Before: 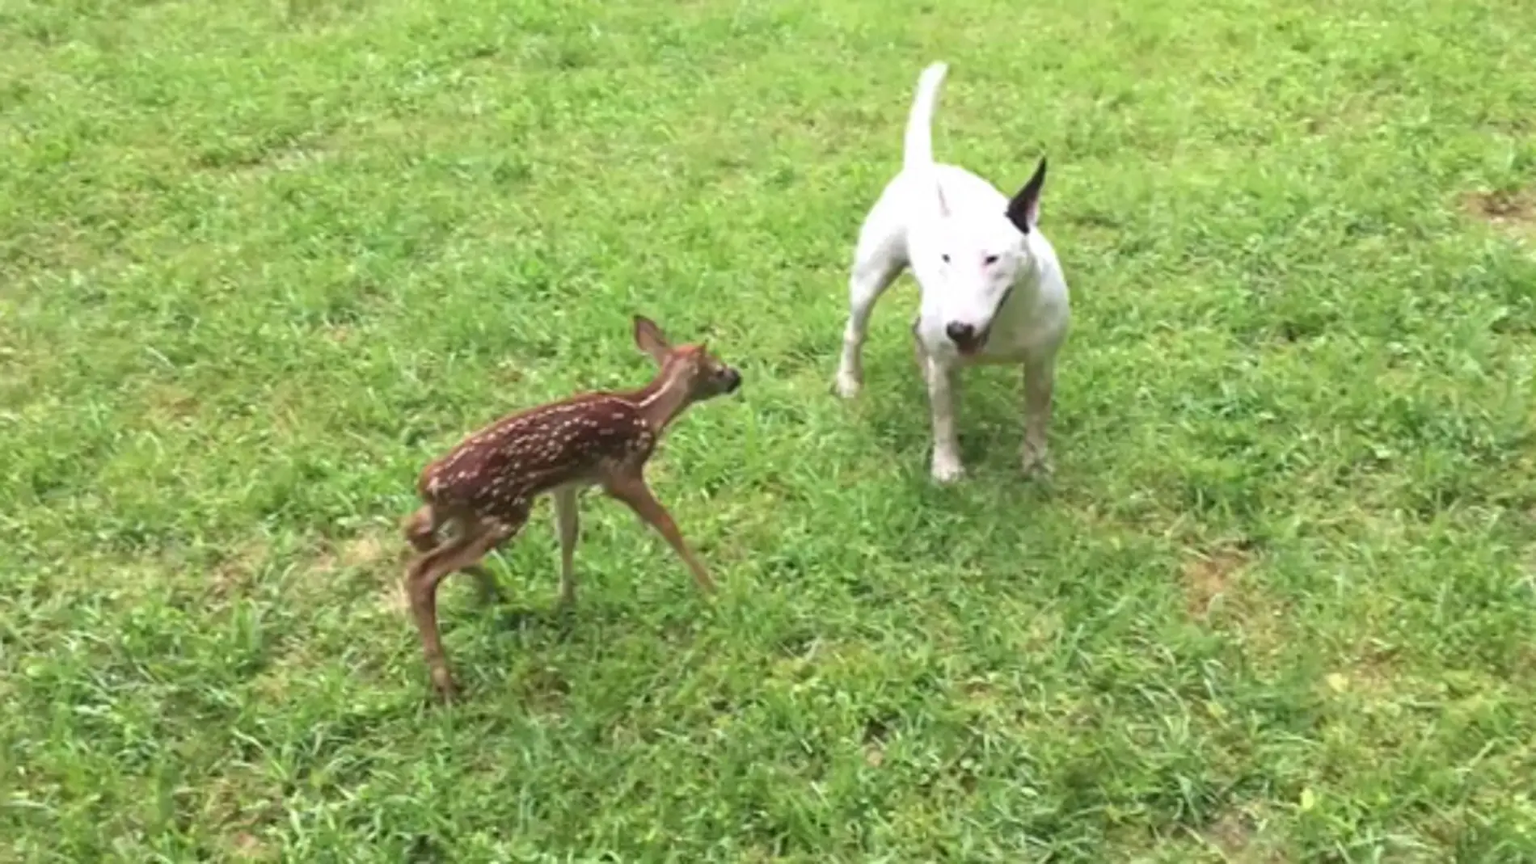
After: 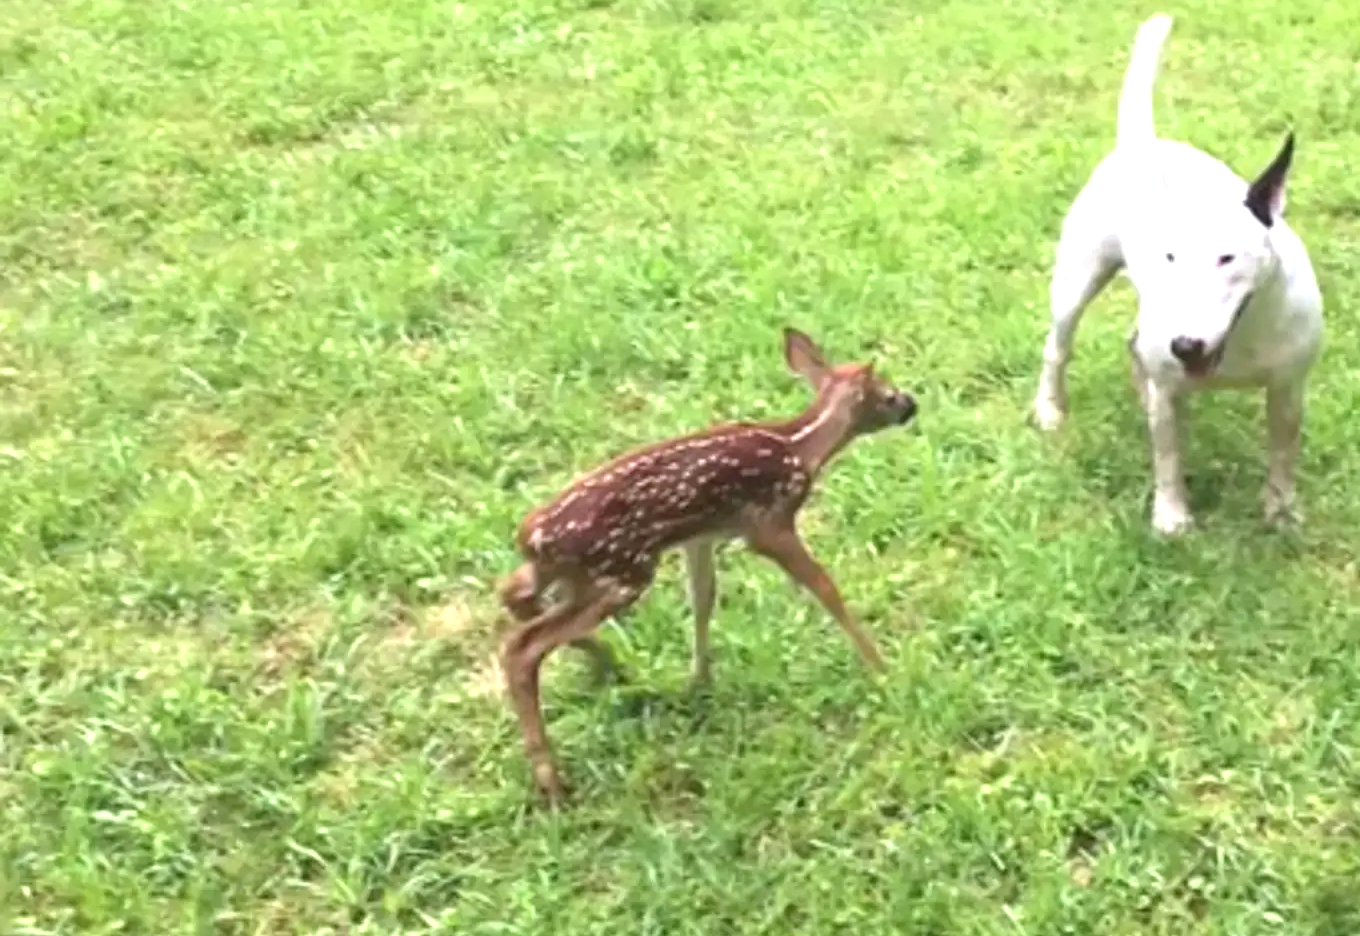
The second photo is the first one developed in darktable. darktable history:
crop: top 5.803%, right 27.864%, bottom 5.804%
white balance: red 1.009, blue 1.027
exposure: exposure 0.564 EV, compensate highlight preservation false
